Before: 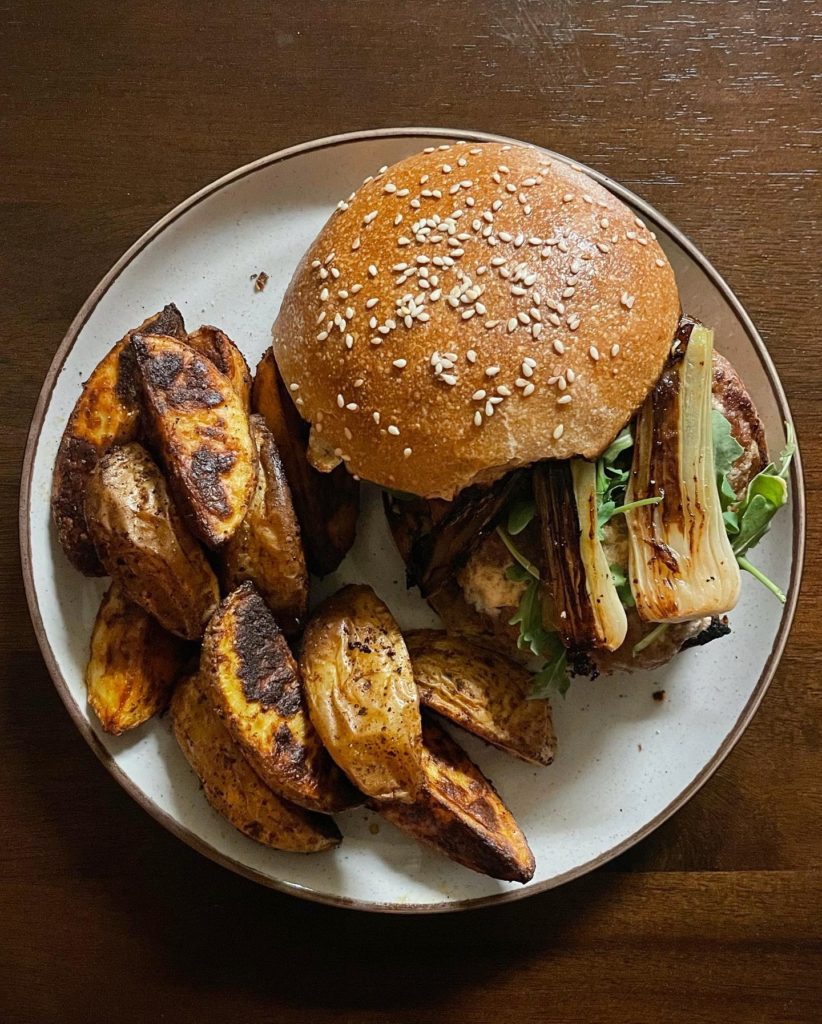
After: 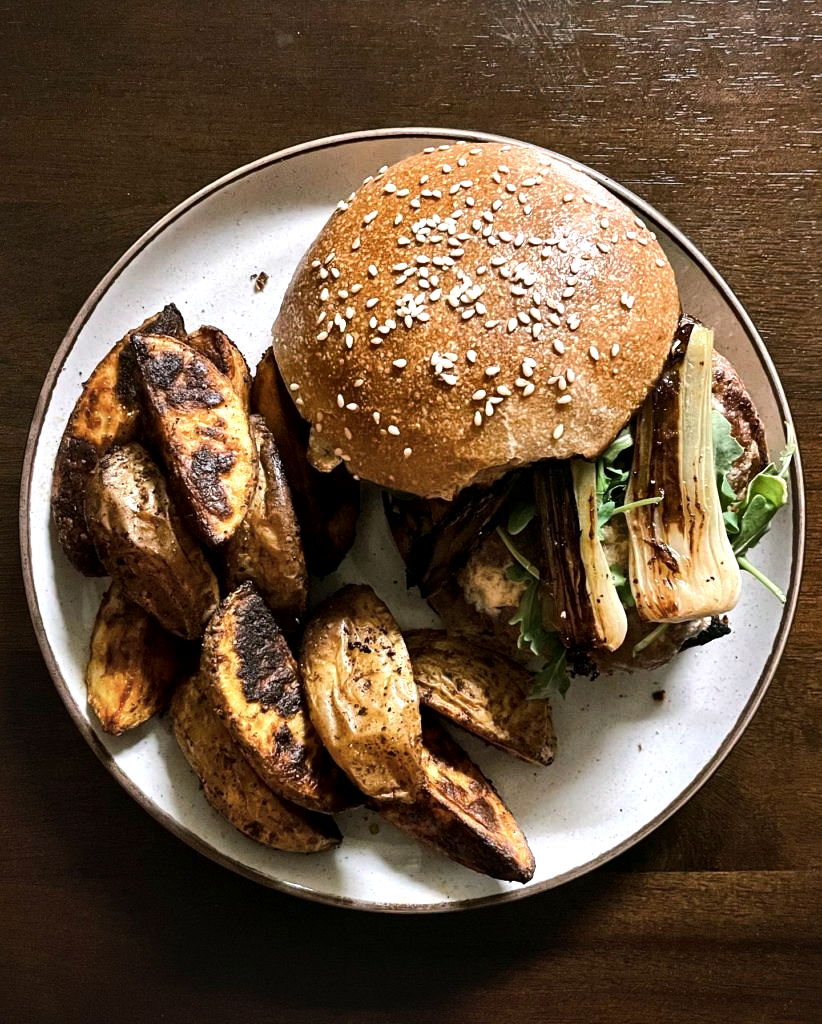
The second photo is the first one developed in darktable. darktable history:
color balance rgb: shadows lift › chroma 2%, shadows lift › hue 135.47°, highlights gain › chroma 2%, highlights gain › hue 291.01°, global offset › luminance 0.5%, perceptual saturation grading › global saturation -10.8%, perceptual saturation grading › highlights -26.83%, perceptual saturation grading › shadows 21.25%, perceptual brilliance grading › highlights 17.77%, perceptual brilliance grading › mid-tones 31.71%, perceptual brilliance grading › shadows -31.01%, global vibrance 24.91%
local contrast: mode bilateral grid, contrast 25, coarseness 60, detail 151%, midtone range 0.2
